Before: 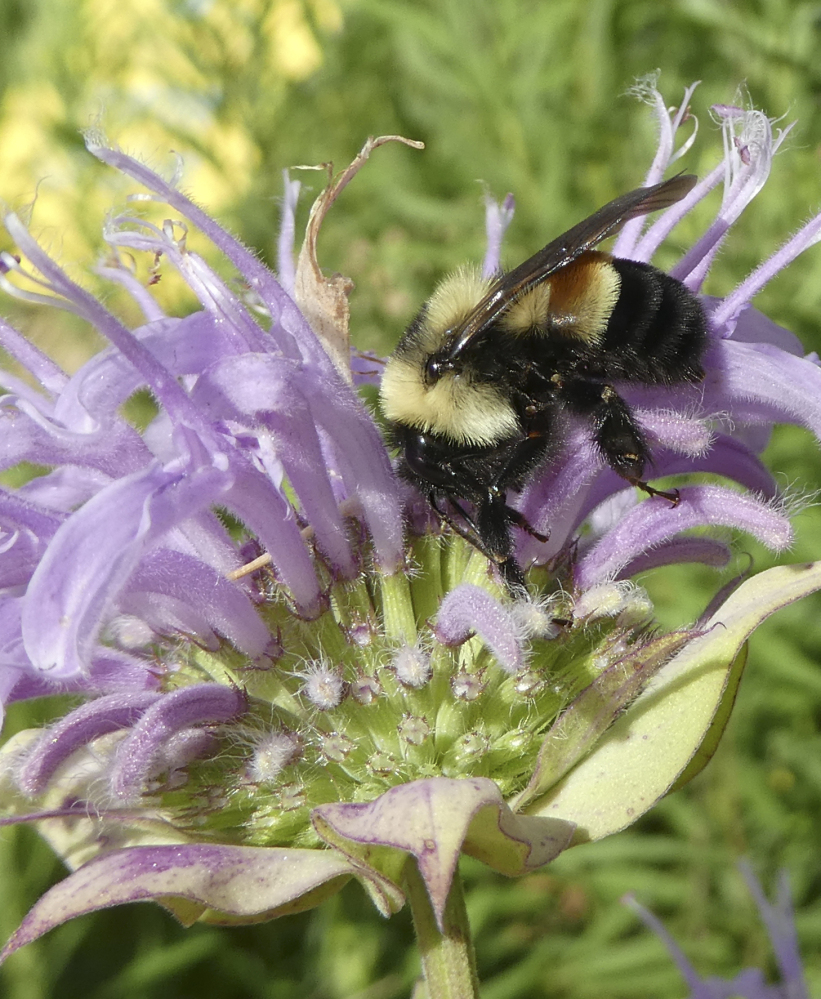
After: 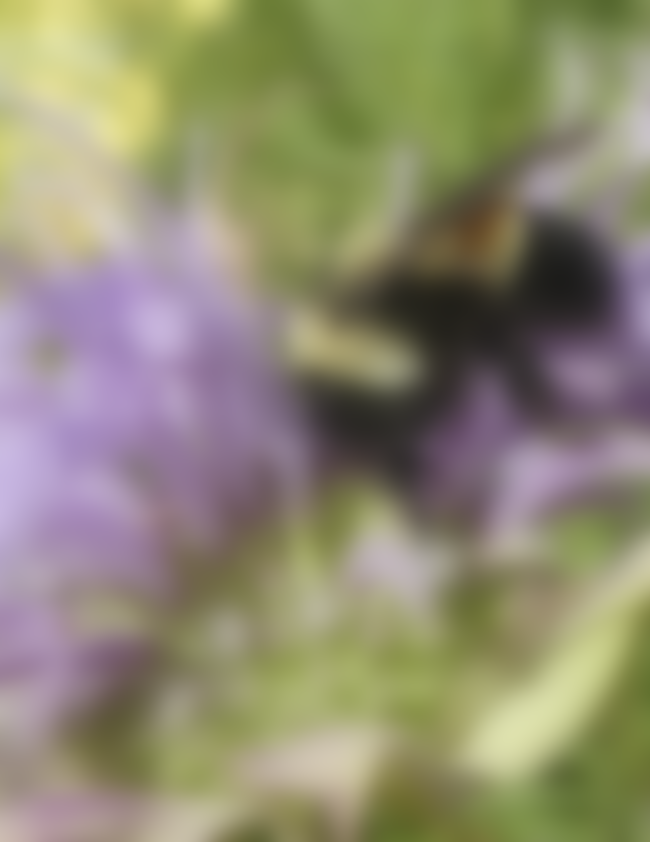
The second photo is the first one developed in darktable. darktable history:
crop: left 11.225%, top 5.381%, right 9.565%, bottom 10.314%
lowpass: radius 16, unbound 0
